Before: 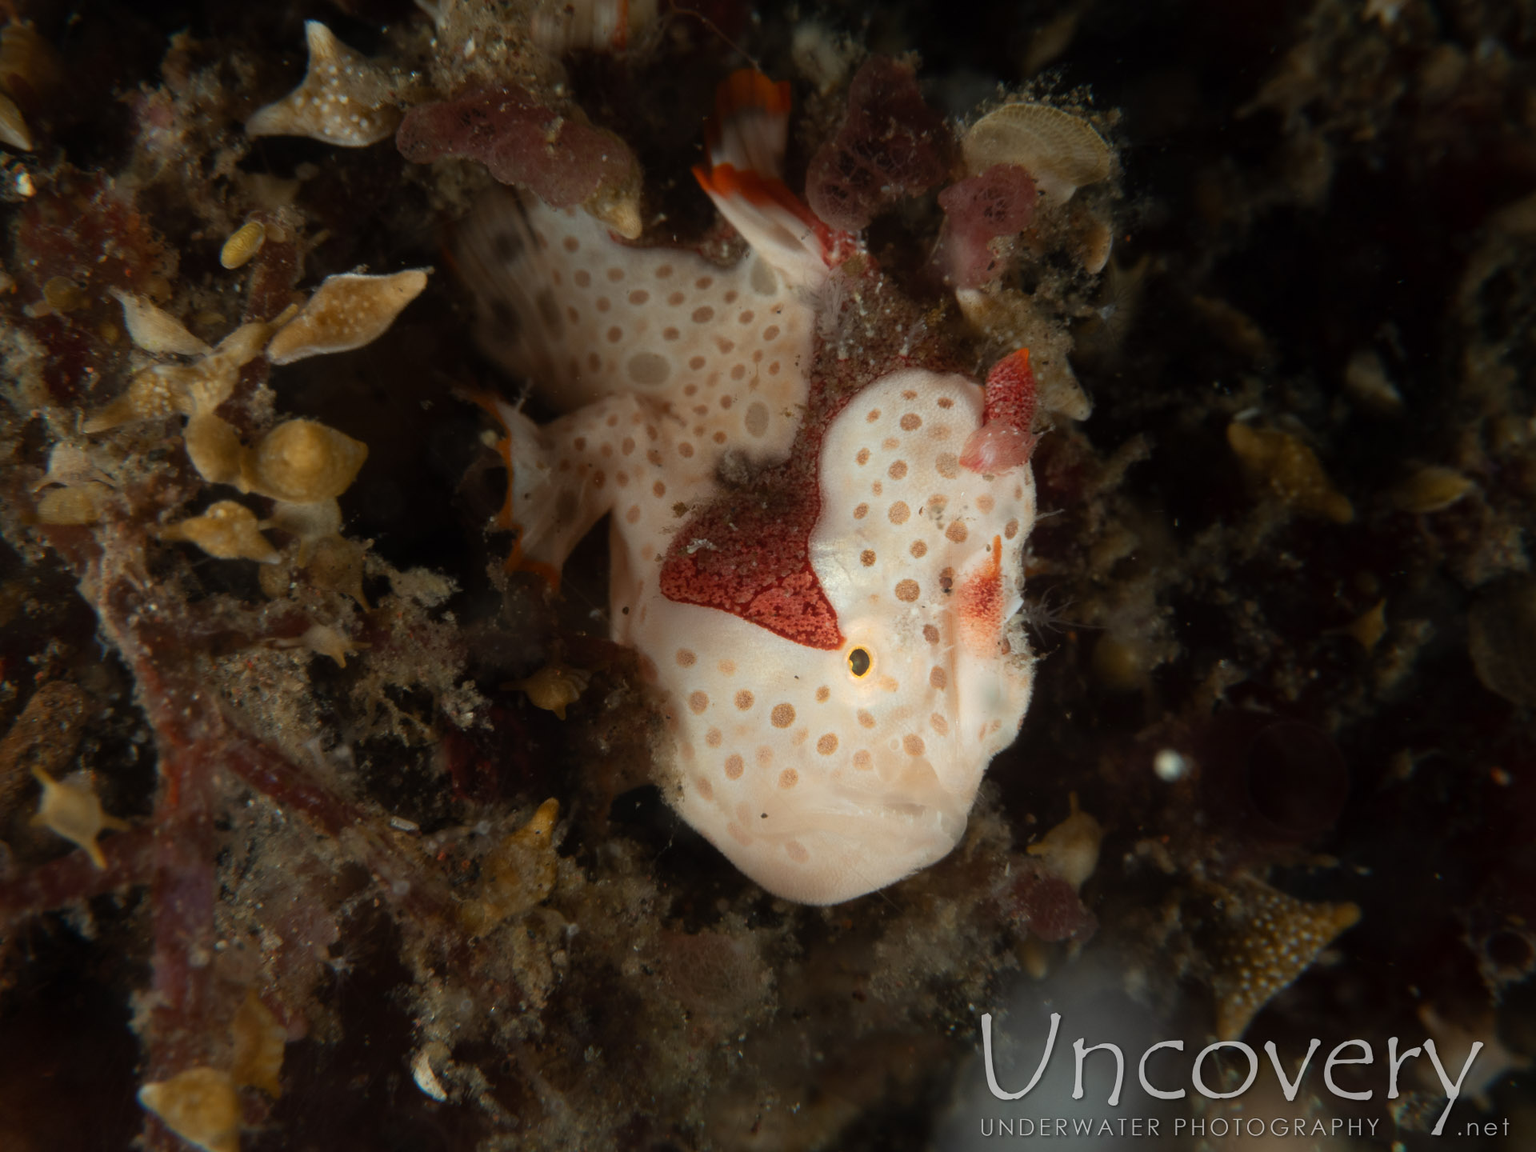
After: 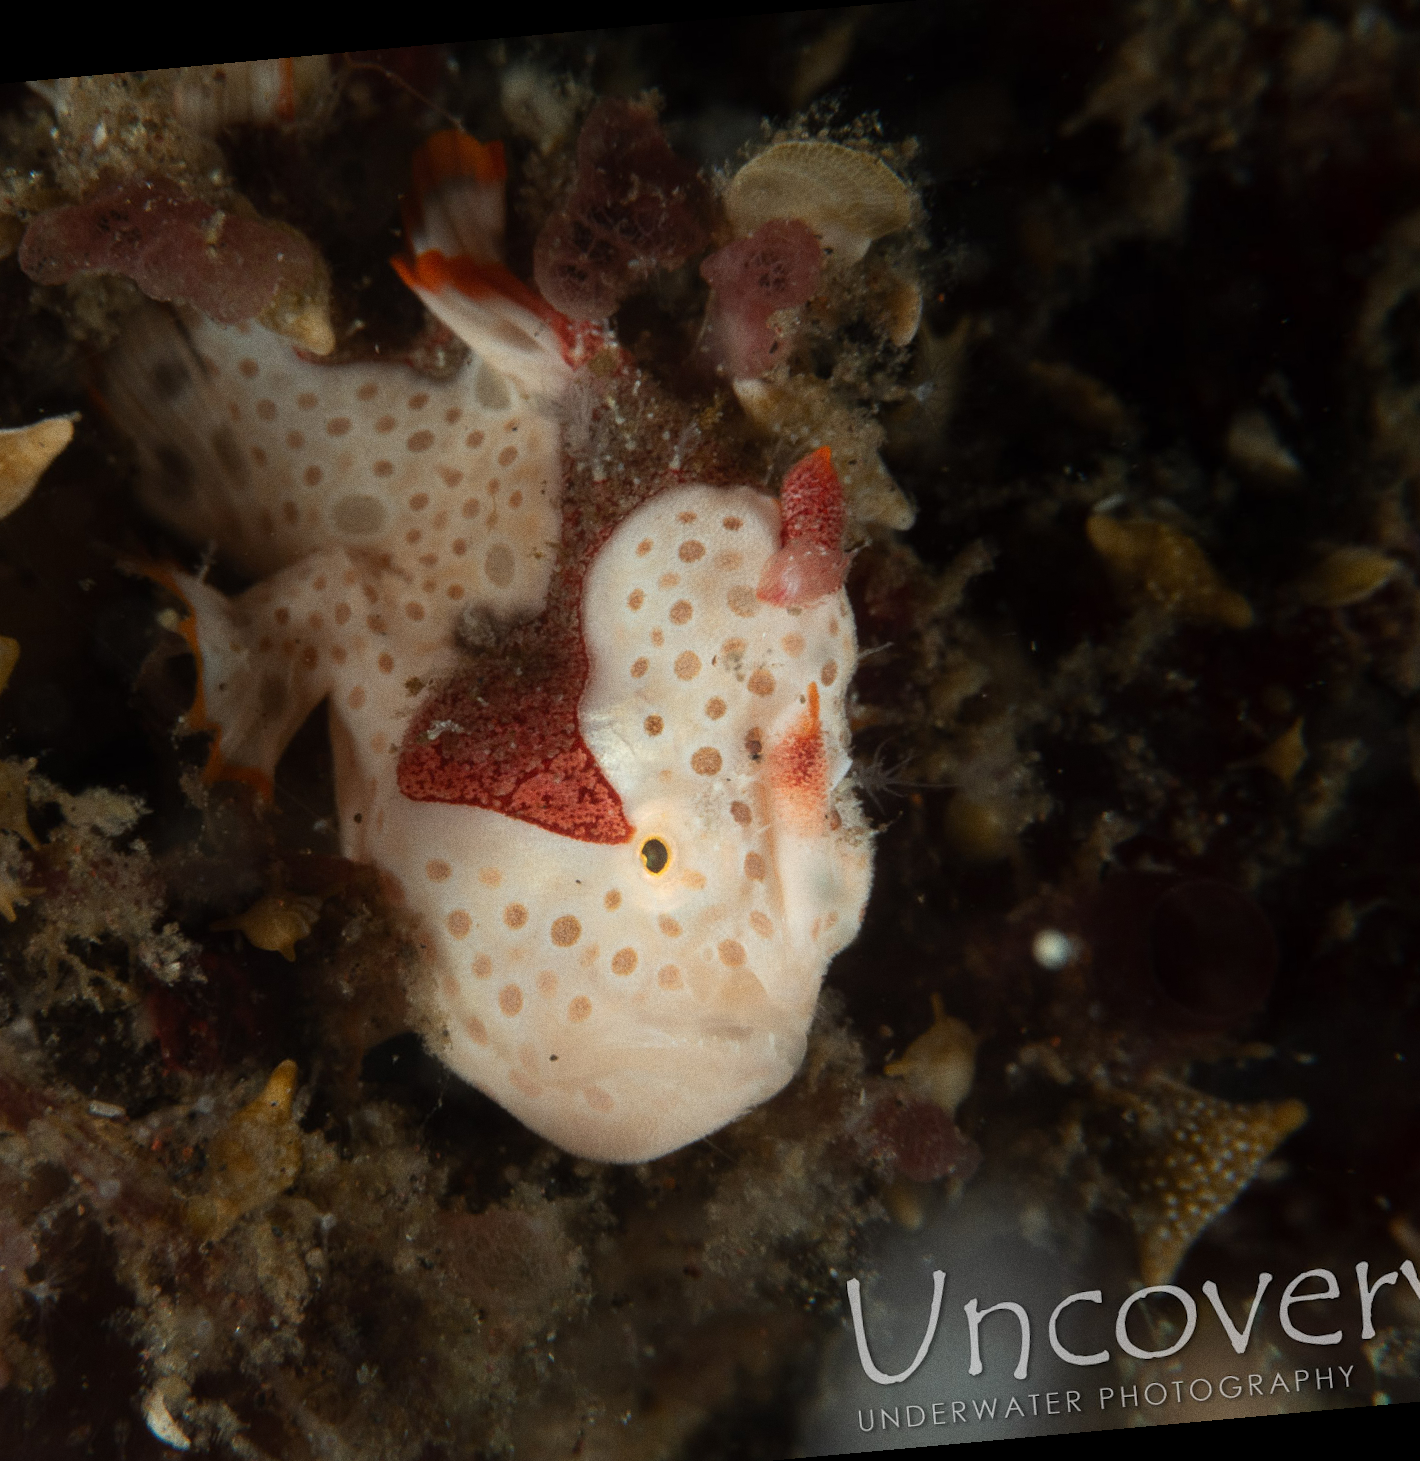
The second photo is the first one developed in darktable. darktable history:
rotate and perspective: rotation -5.2°, automatic cropping off
grain: coarseness 0.47 ISO
crop and rotate: left 24.034%, top 2.838%, right 6.406%, bottom 6.299%
